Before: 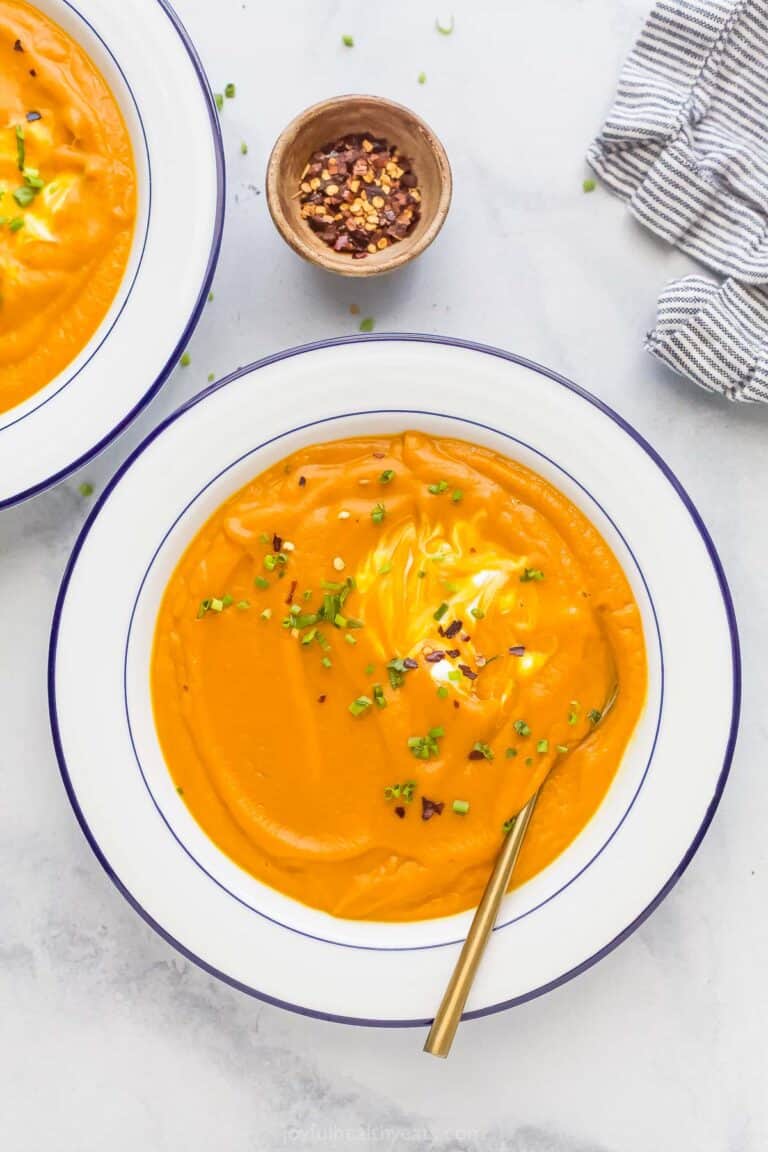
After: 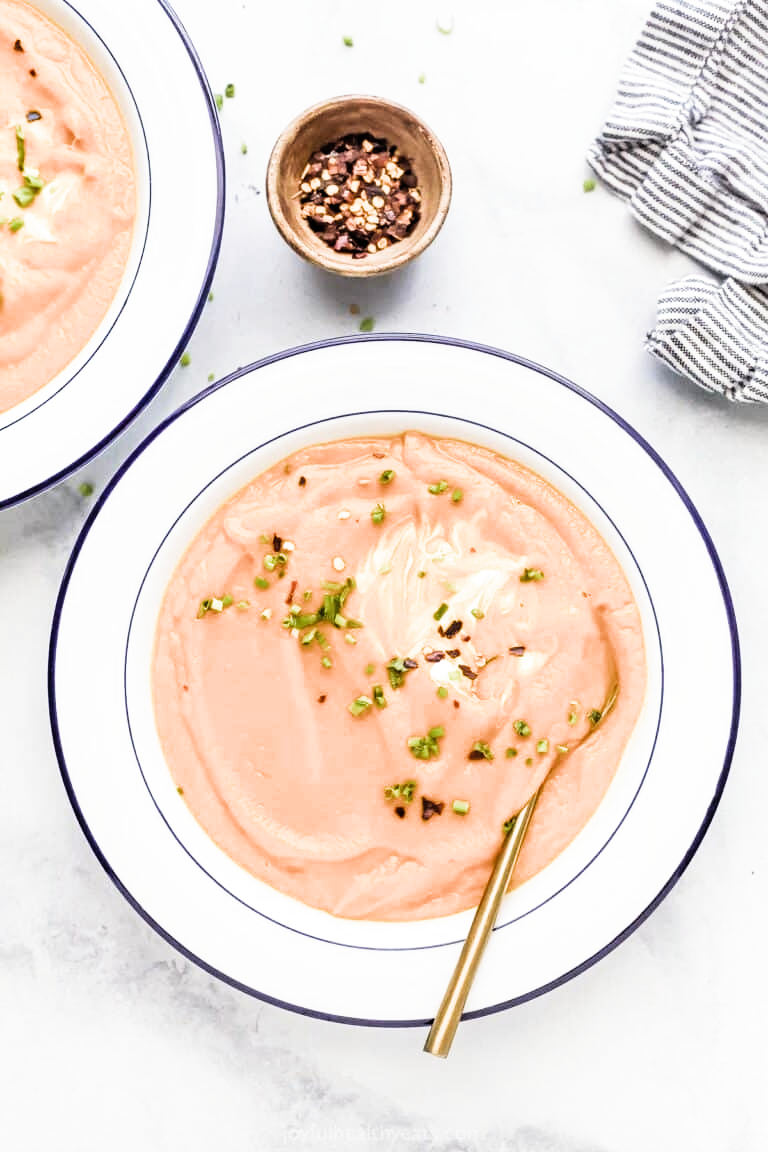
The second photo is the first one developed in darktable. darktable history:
filmic rgb: black relative exposure -3.75 EV, white relative exposure 2.39 EV, threshold 3.01 EV, dynamic range scaling -49.78%, hardness 3.46, latitude 30%, contrast 1.791, color science v4 (2020), enable highlight reconstruction true
